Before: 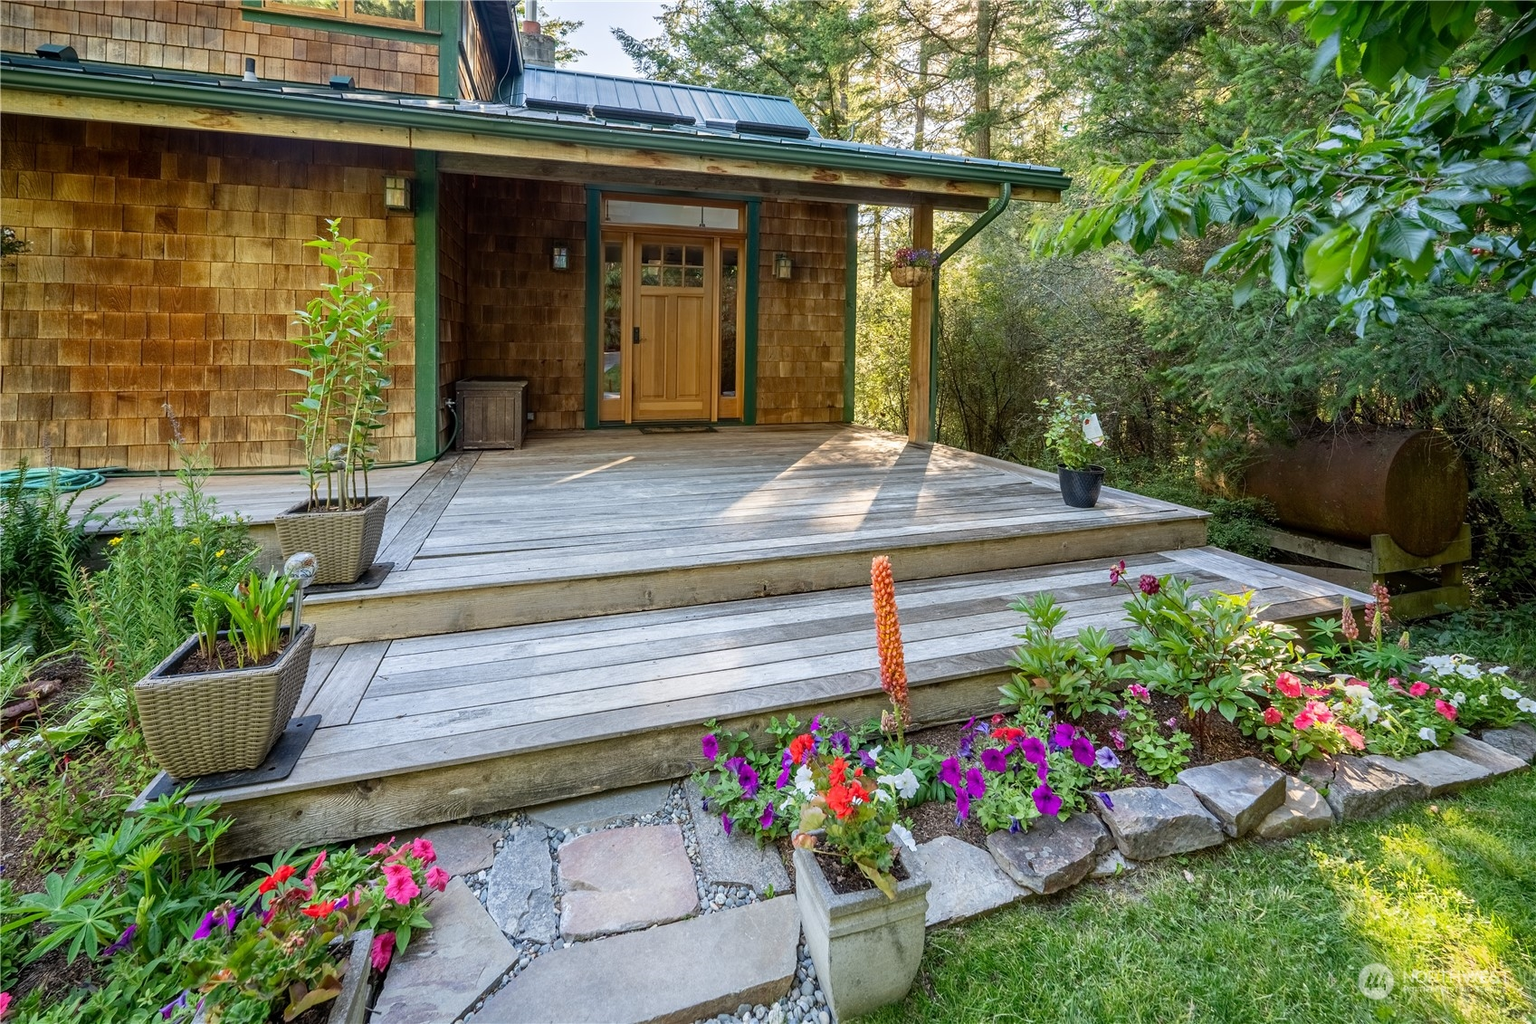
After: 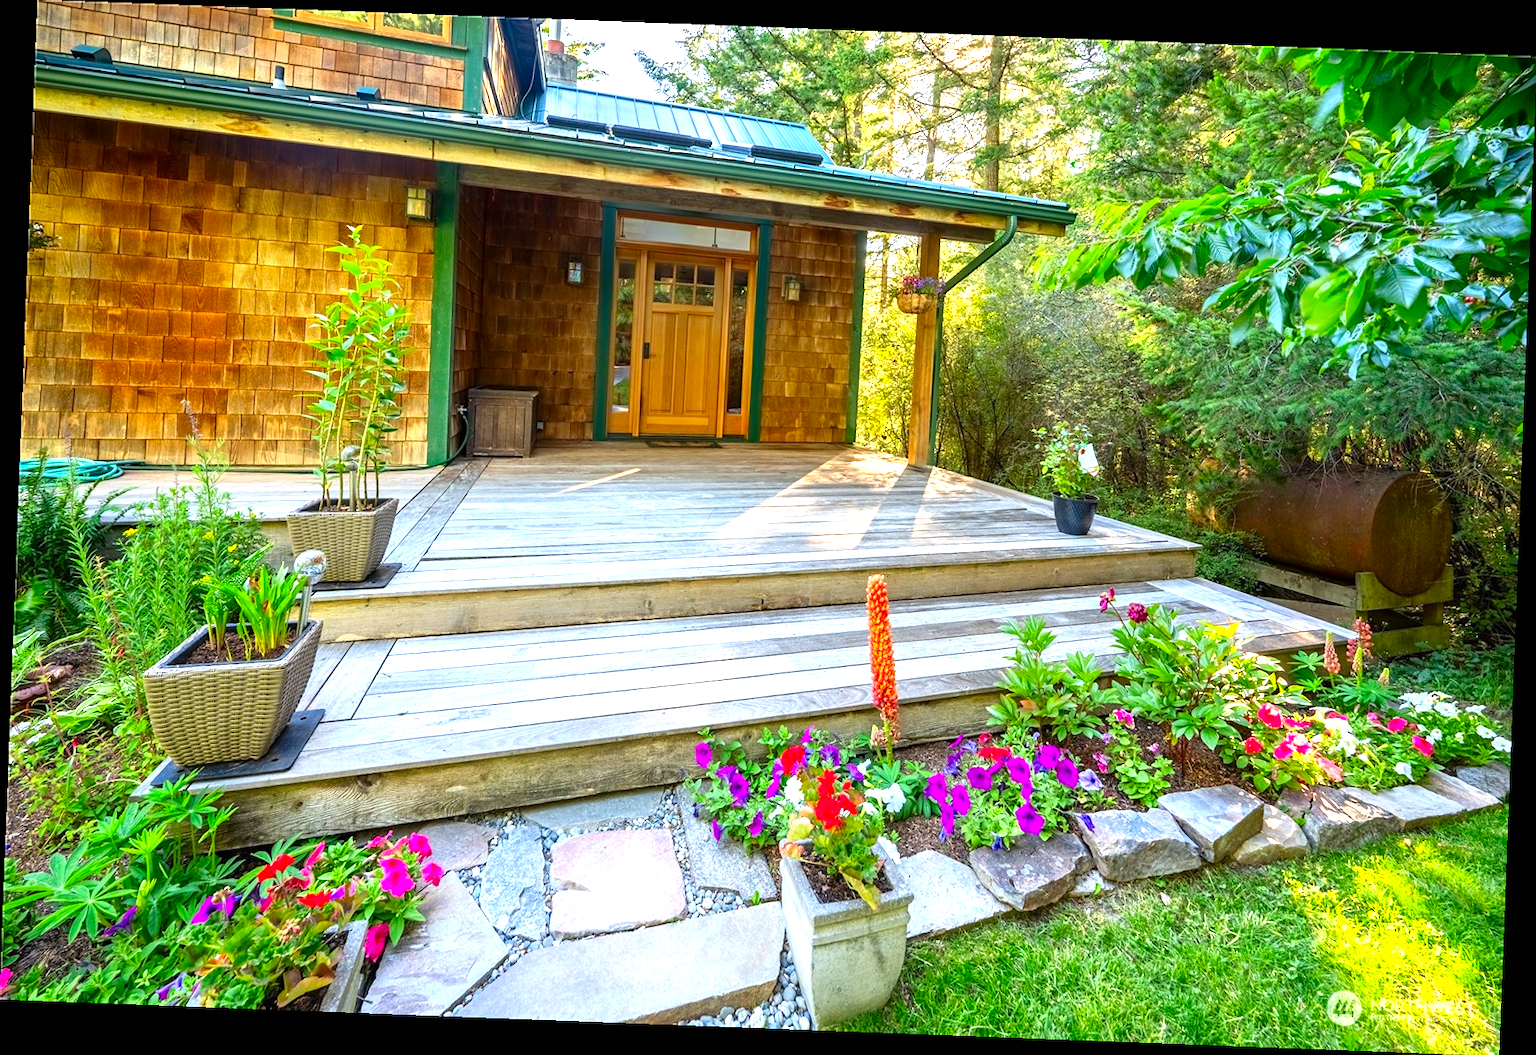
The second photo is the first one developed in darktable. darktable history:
exposure: black level correction 0, exposure 1 EV, compensate highlight preservation false
levels: levels [0, 0.51, 1]
rotate and perspective: rotation 2.17°, automatic cropping off
contrast brightness saturation: saturation 0.5
